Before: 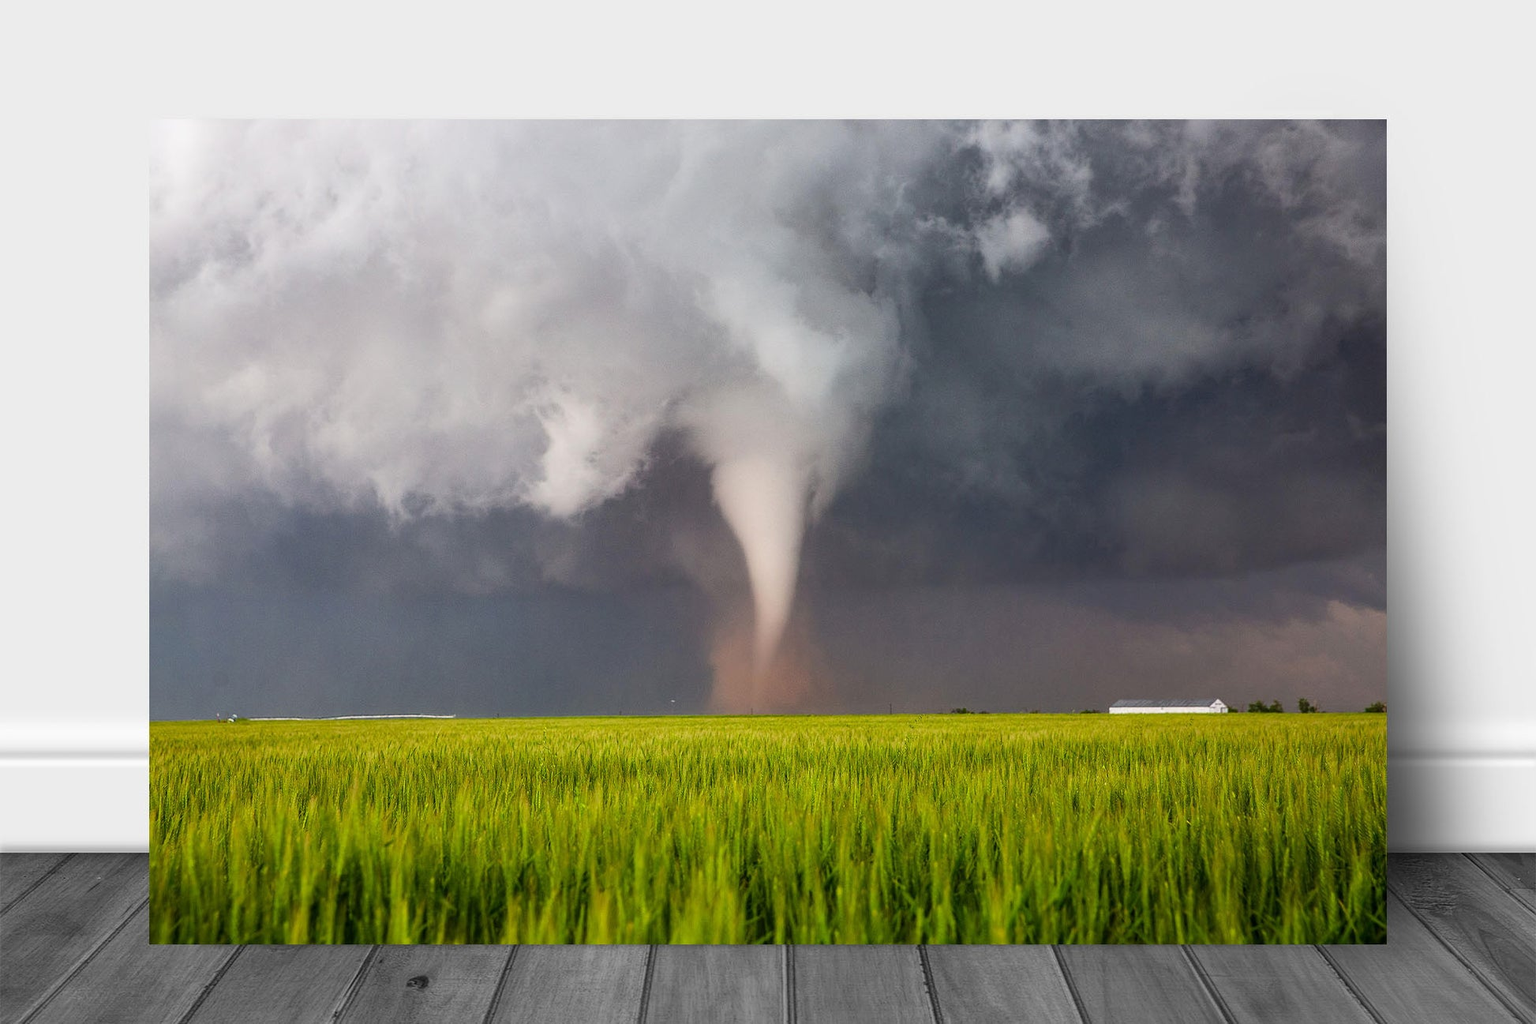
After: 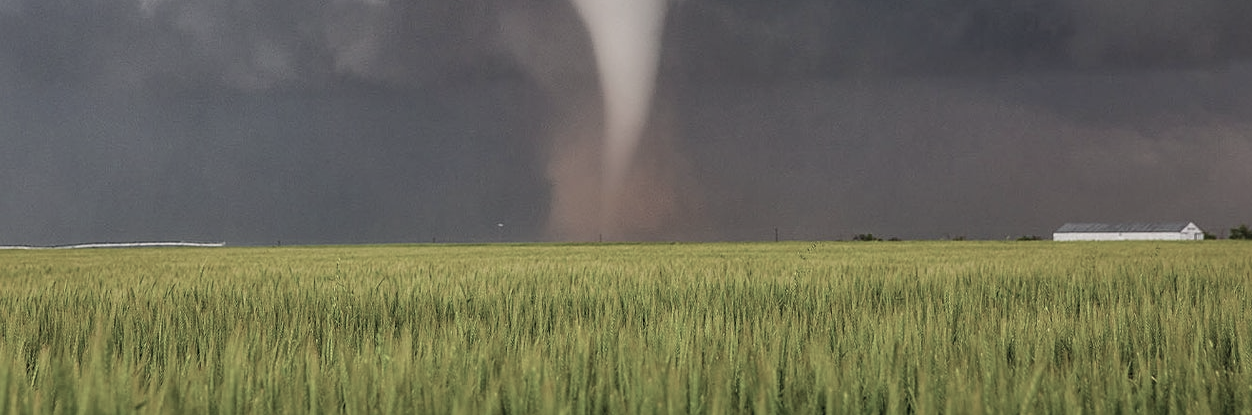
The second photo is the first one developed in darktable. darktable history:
sharpen: amount 0.2
color zones: curves: ch1 [(0, 0.292) (0.001, 0.292) (0.2, 0.264) (0.4, 0.248) (0.6, 0.248) (0.8, 0.264) (0.999, 0.292) (1, 0.292)]
tone equalizer: -8 EV 0.25 EV, -7 EV 0.417 EV, -6 EV 0.417 EV, -5 EV 0.25 EV, -3 EV -0.25 EV, -2 EV -0.417 EV, -1 EV -0.417 EV, +0 EV -0.25 EV, edges refinement/feathering 500, mask exposure compensation -1.57 EV, preserve details guided filter
crop: left 18.091%, top 51.13%, right 17.525%, bottom 16.85%
